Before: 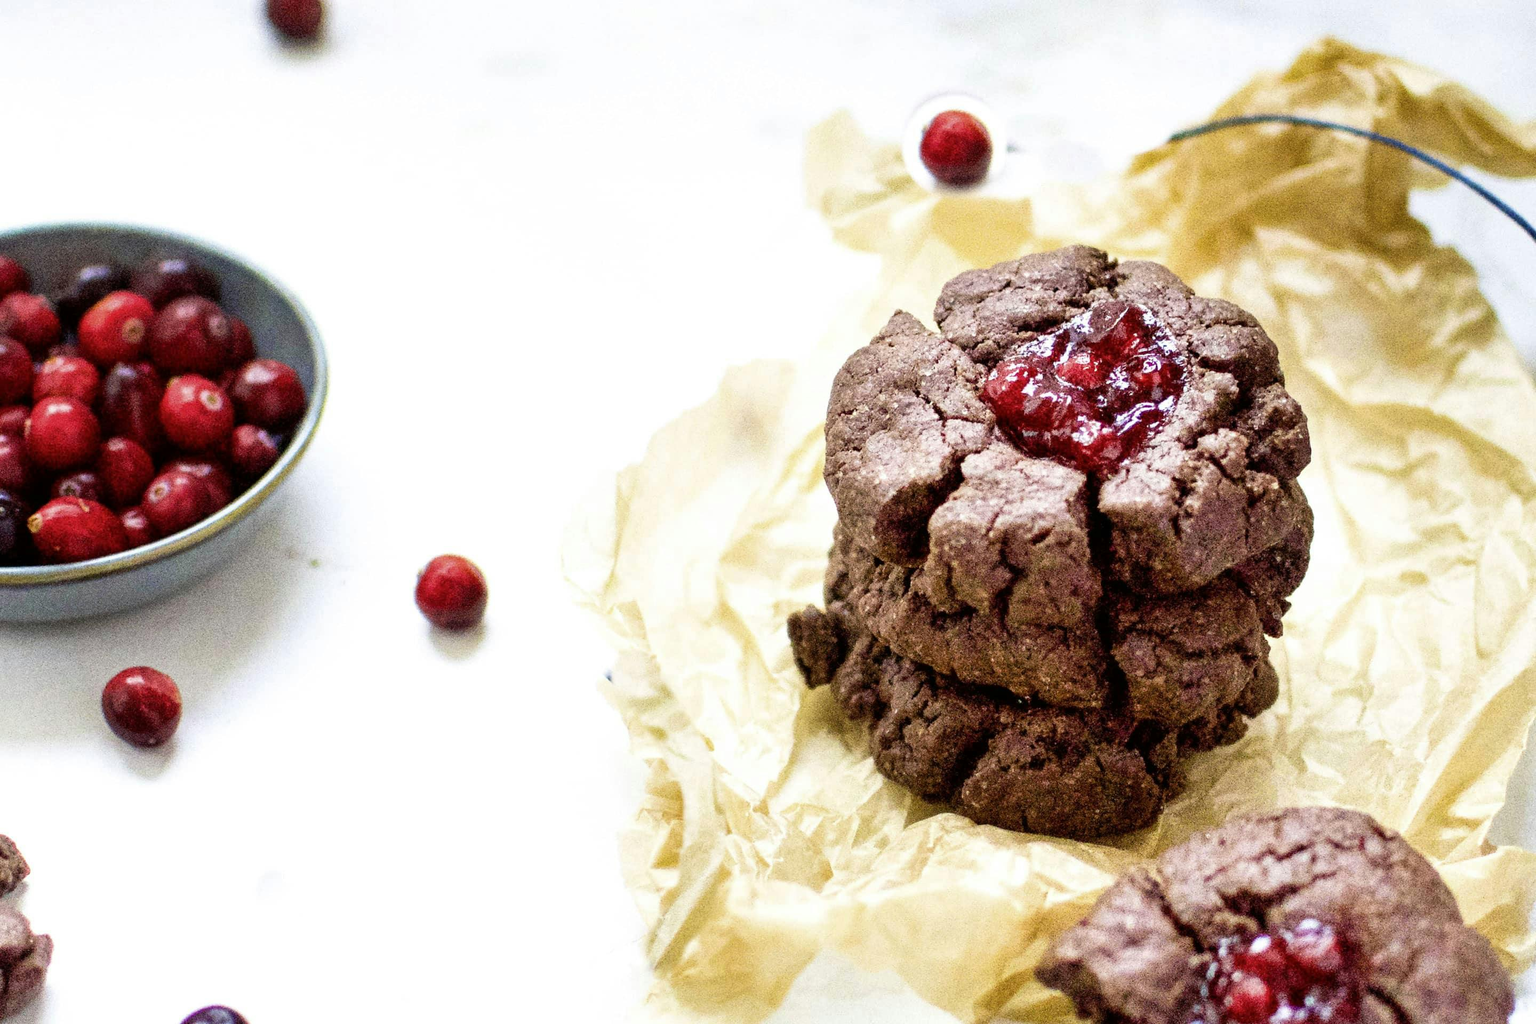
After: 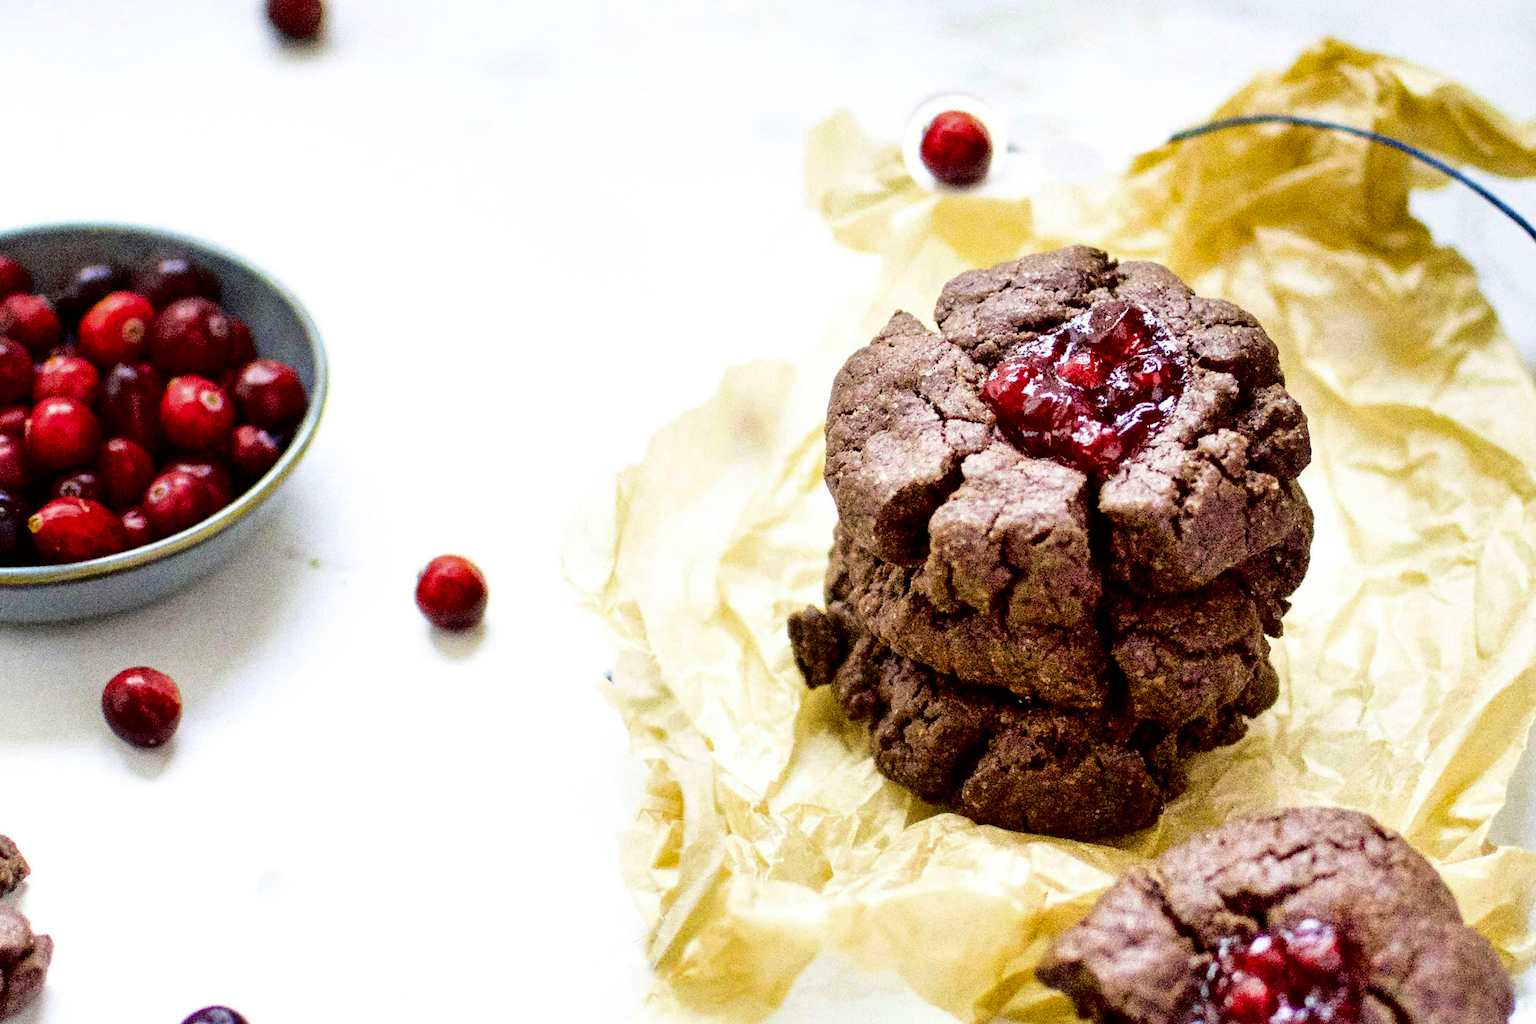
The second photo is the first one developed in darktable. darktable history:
exposure: compensate highlight preservation false
color balance: output saturation 120%
fill light: exposure -2 EV, width 8.6
